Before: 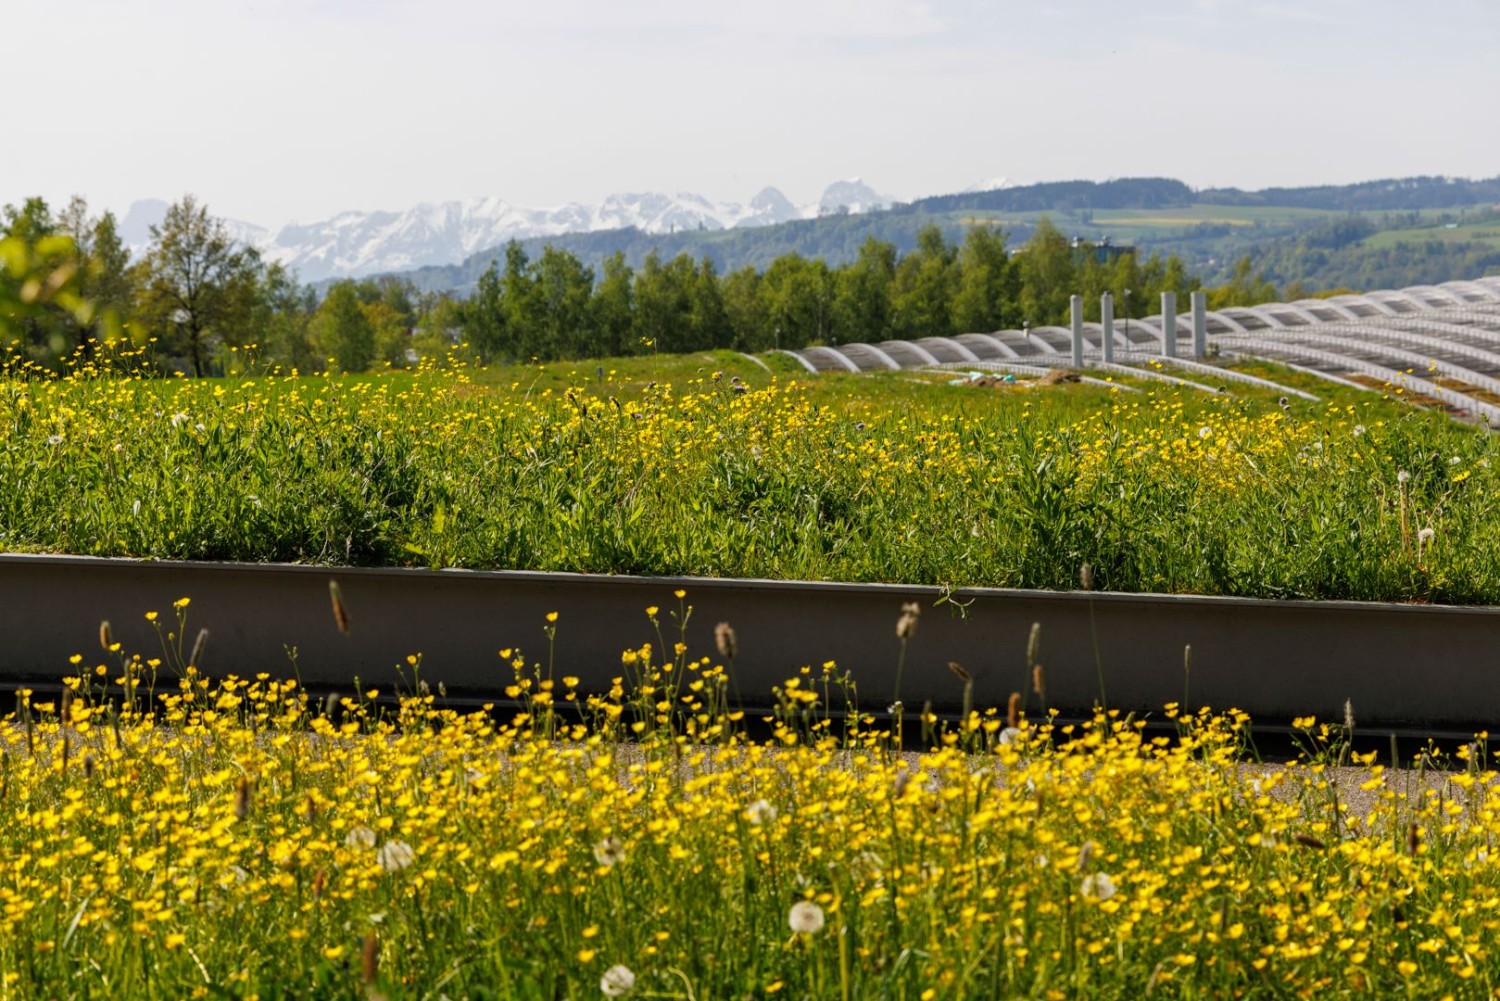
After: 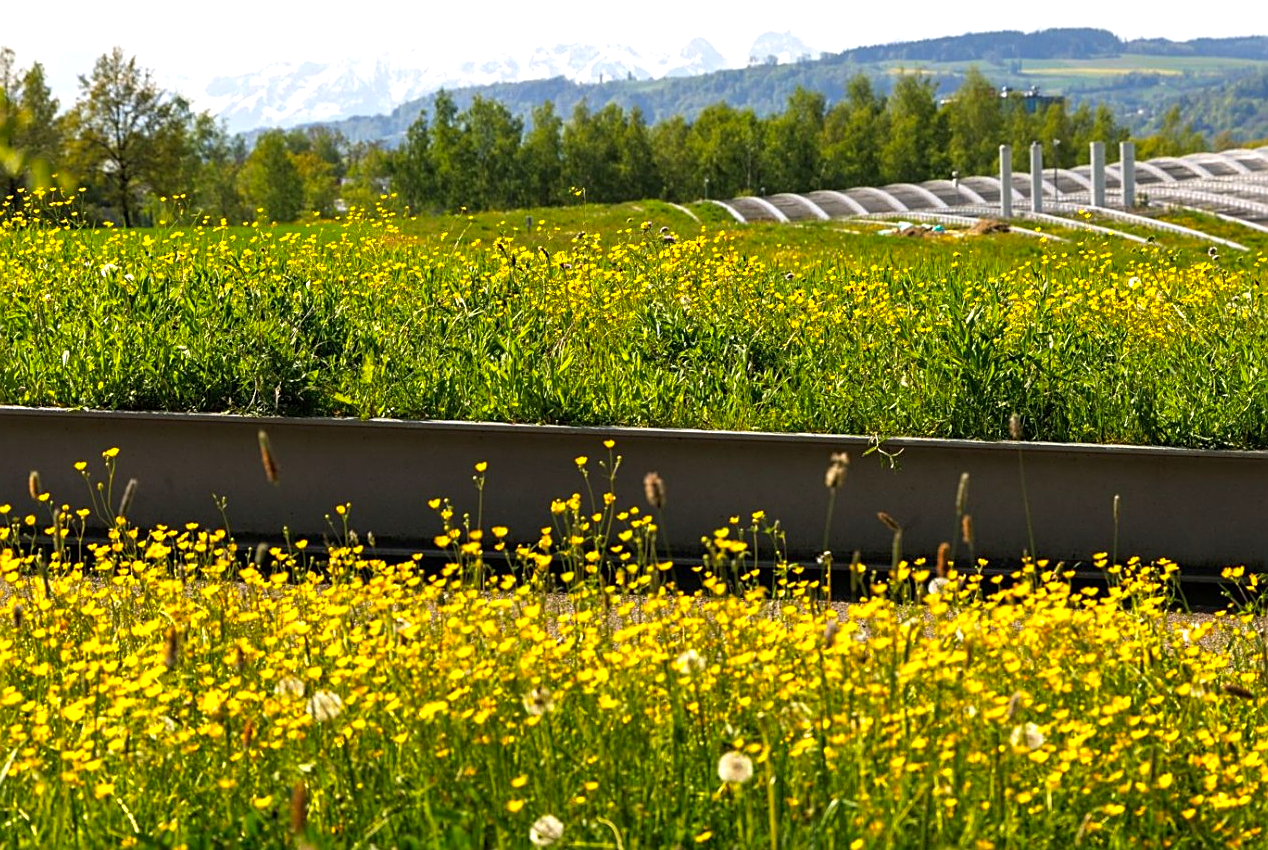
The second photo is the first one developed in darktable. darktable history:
crop and rotate: left 4.747%, top 14.989%, right 10.704%
tone curve: curves: ch0 [(0, 0) (0.641, 0.595) (1, 1)], preserve colors none
contrast brightness saturation: contrast 0.038, saturation 0.158
exposure: exposure 0.663 EV, compensate exposure bias true, compensate highlight preservation false
sharpen: on, module defaults
